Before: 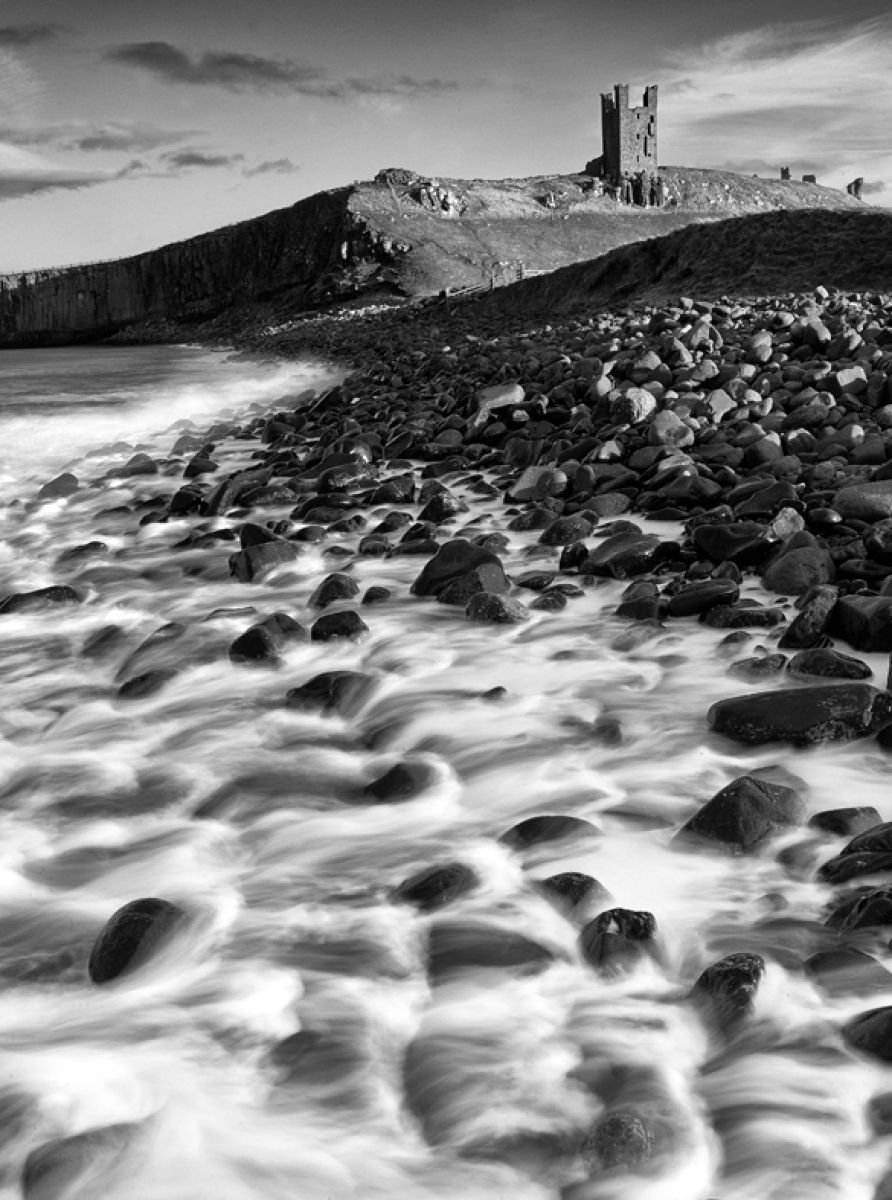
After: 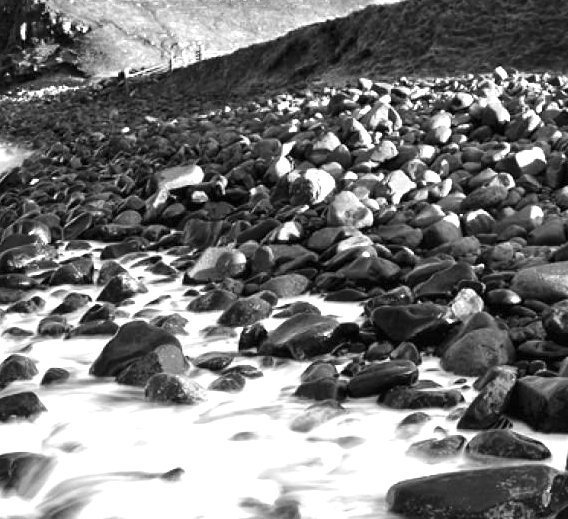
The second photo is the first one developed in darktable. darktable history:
crop: left 36.005%, top 18.293%, right 0.31%, bottom 38.444%
contrast brightness saturation: contrast 0.08, saturation 0.2
velvia: on, module defaults
exposure: black level correction 0, exposure 1.5 EV, compensate highlight preservation false
